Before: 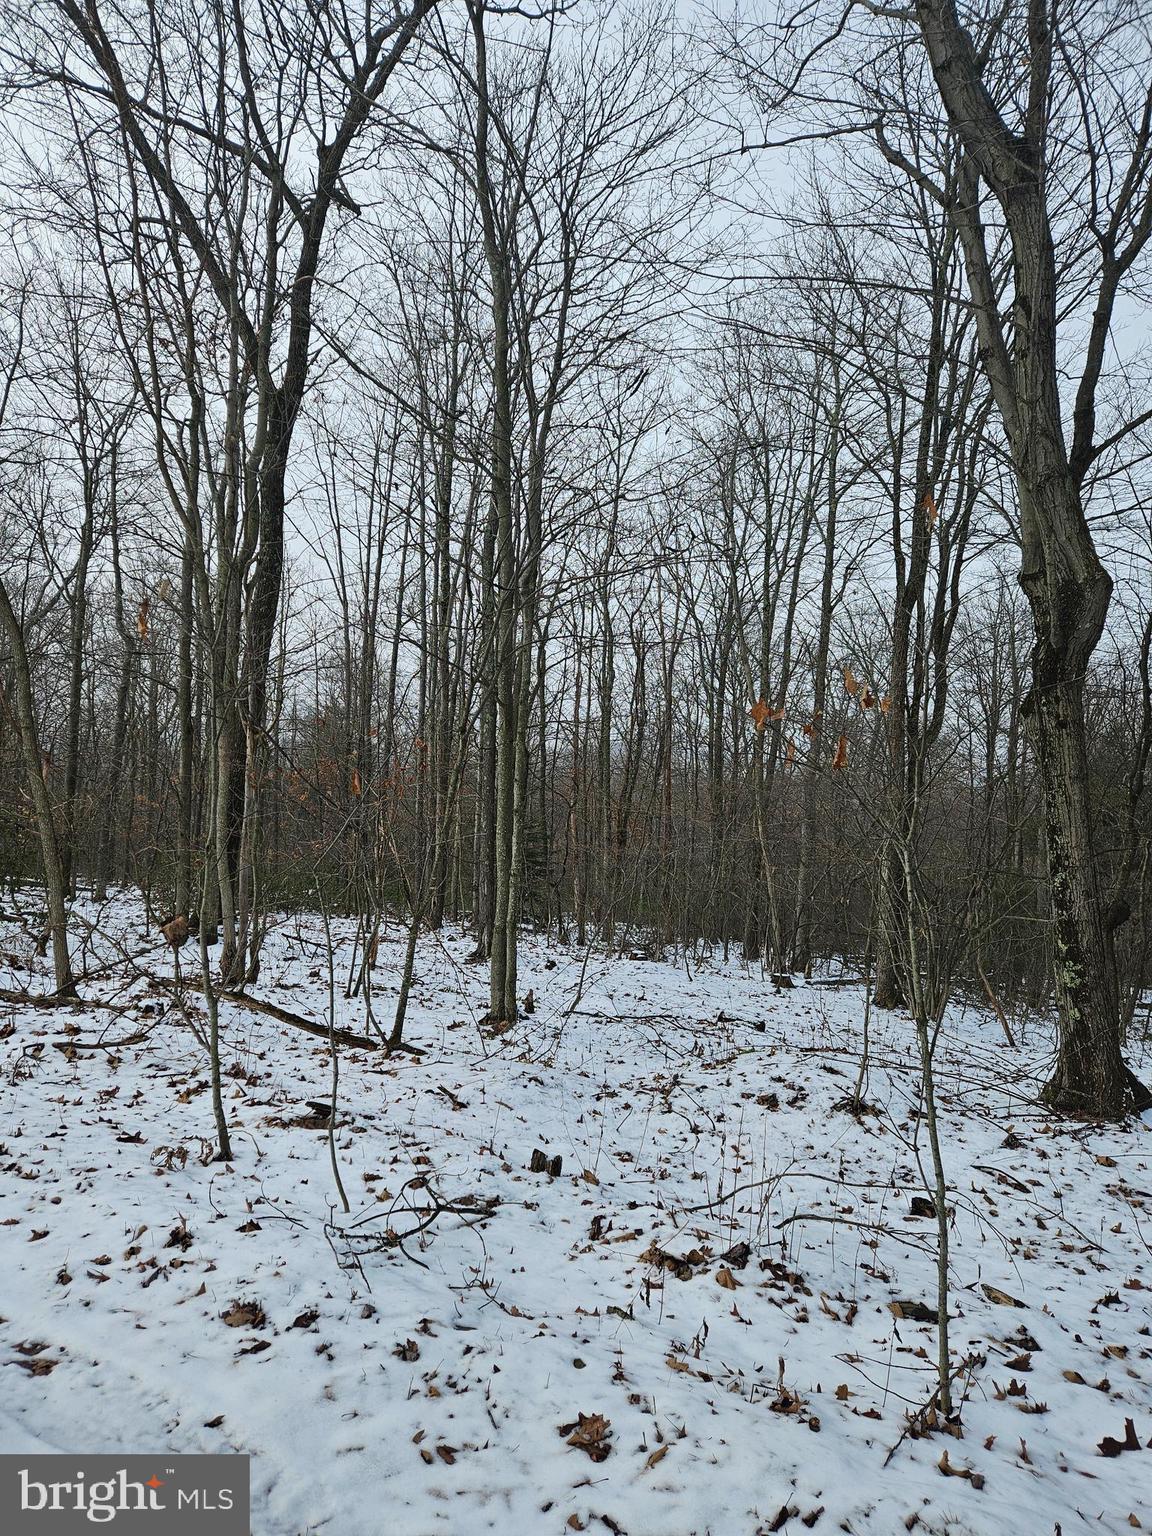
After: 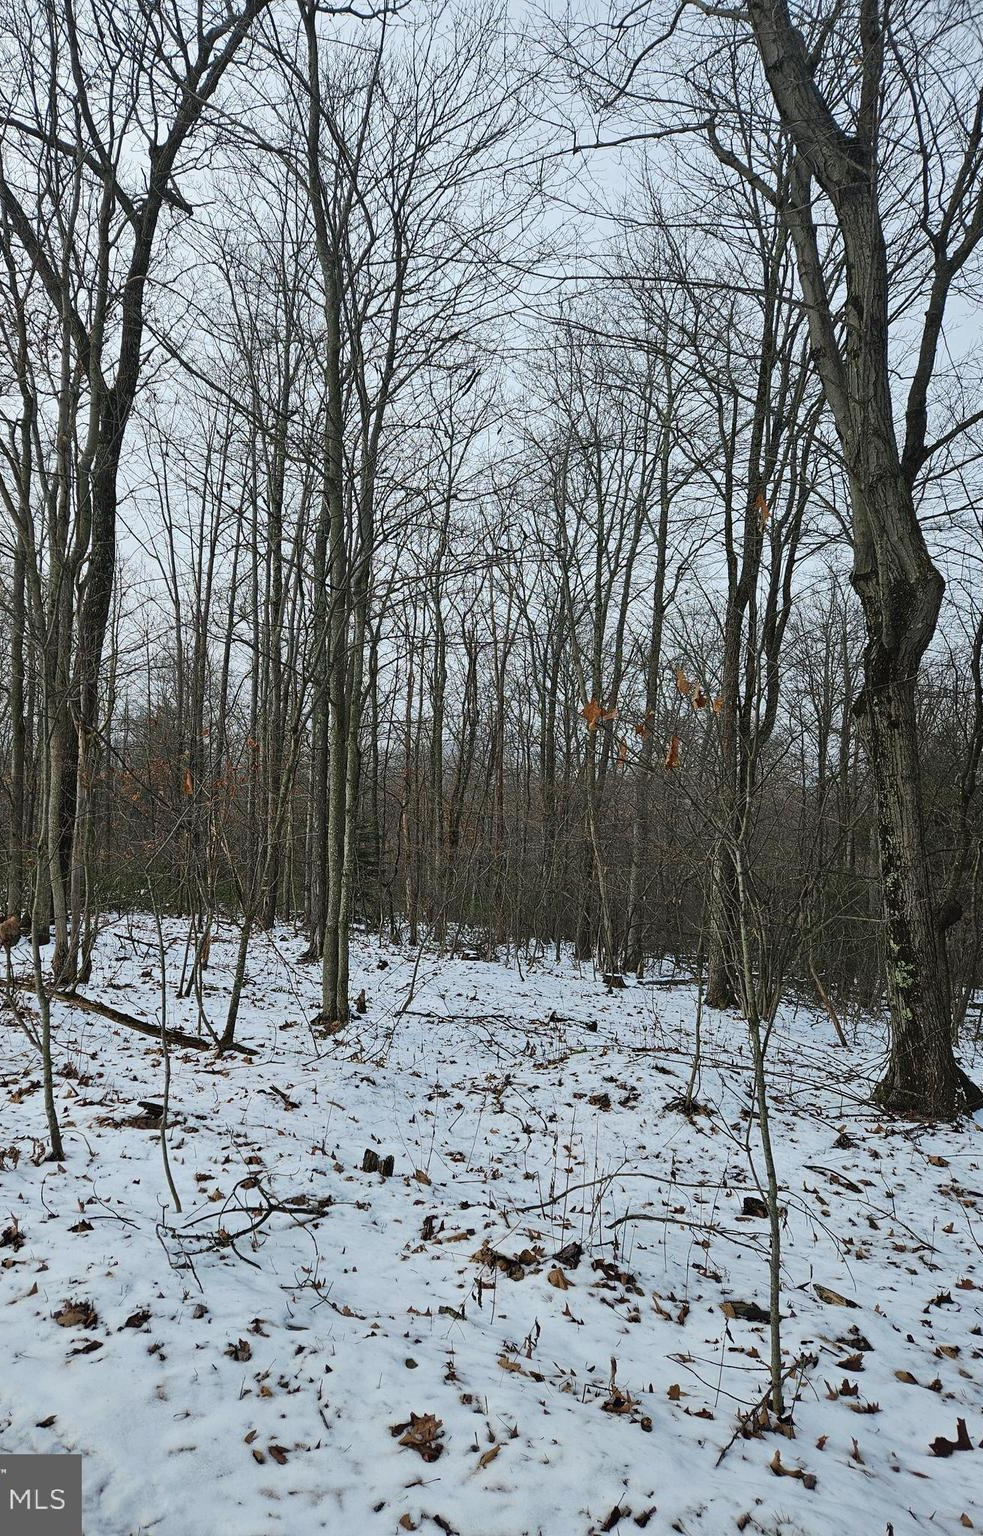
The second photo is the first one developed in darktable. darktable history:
crop and rotate: left 14.61%
